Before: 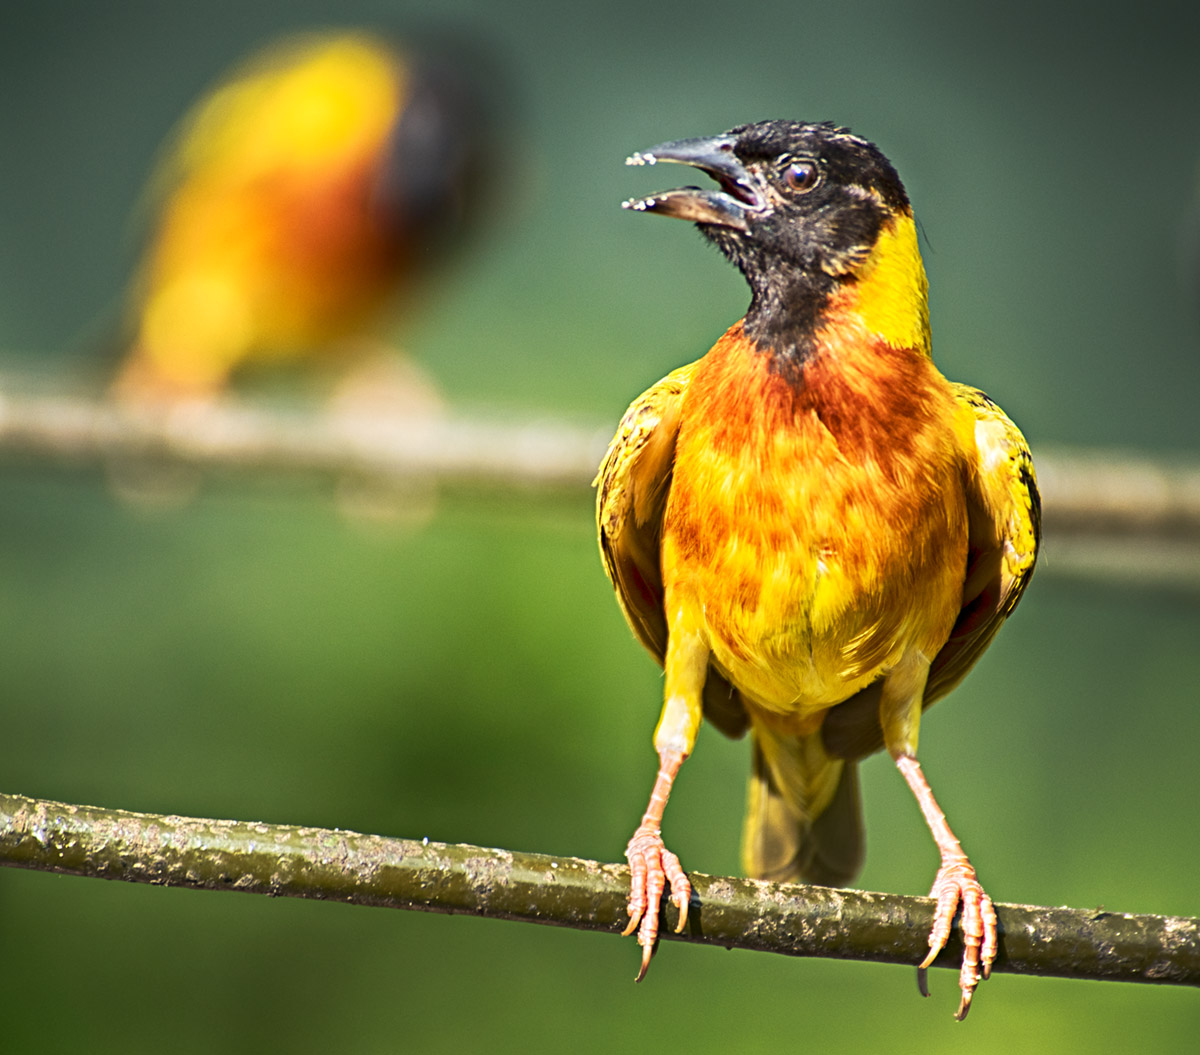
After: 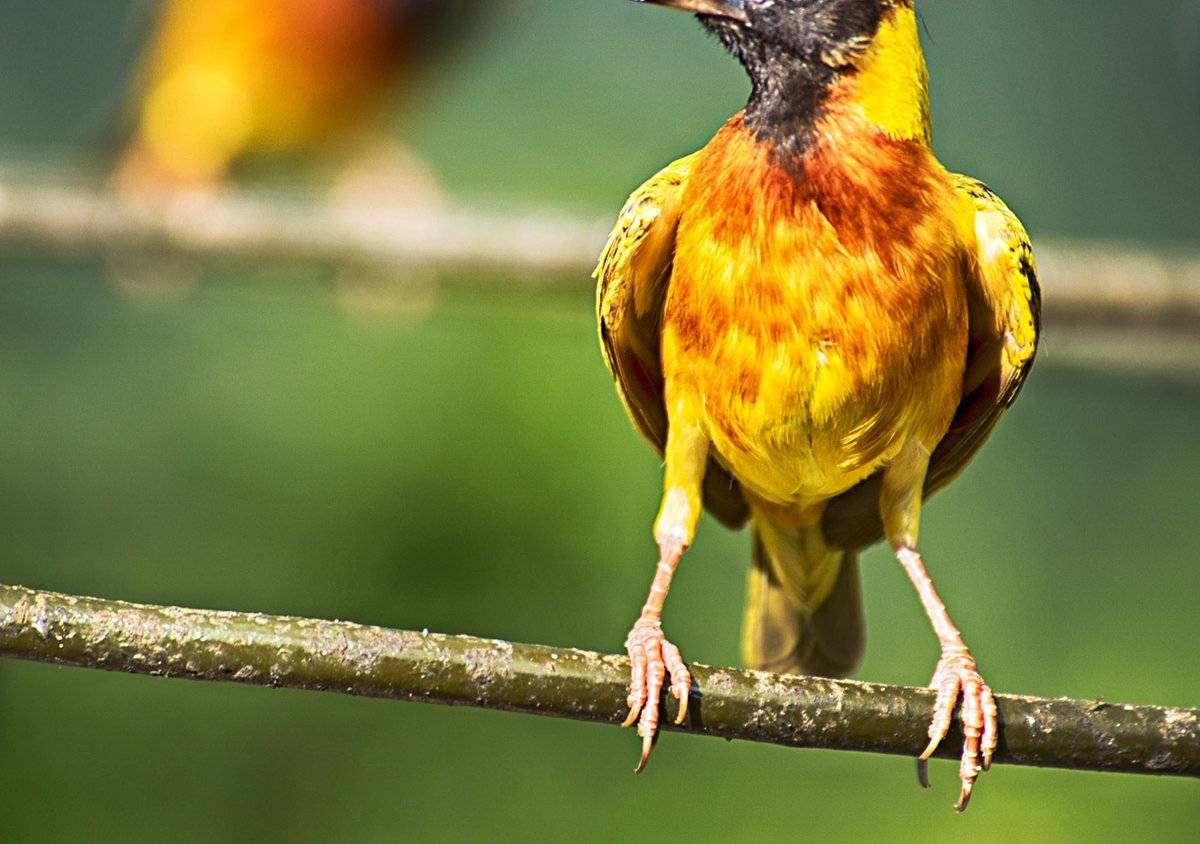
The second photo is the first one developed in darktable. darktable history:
crop and rotate: top 19.998%
shadows and highlights: soften with gaussian
